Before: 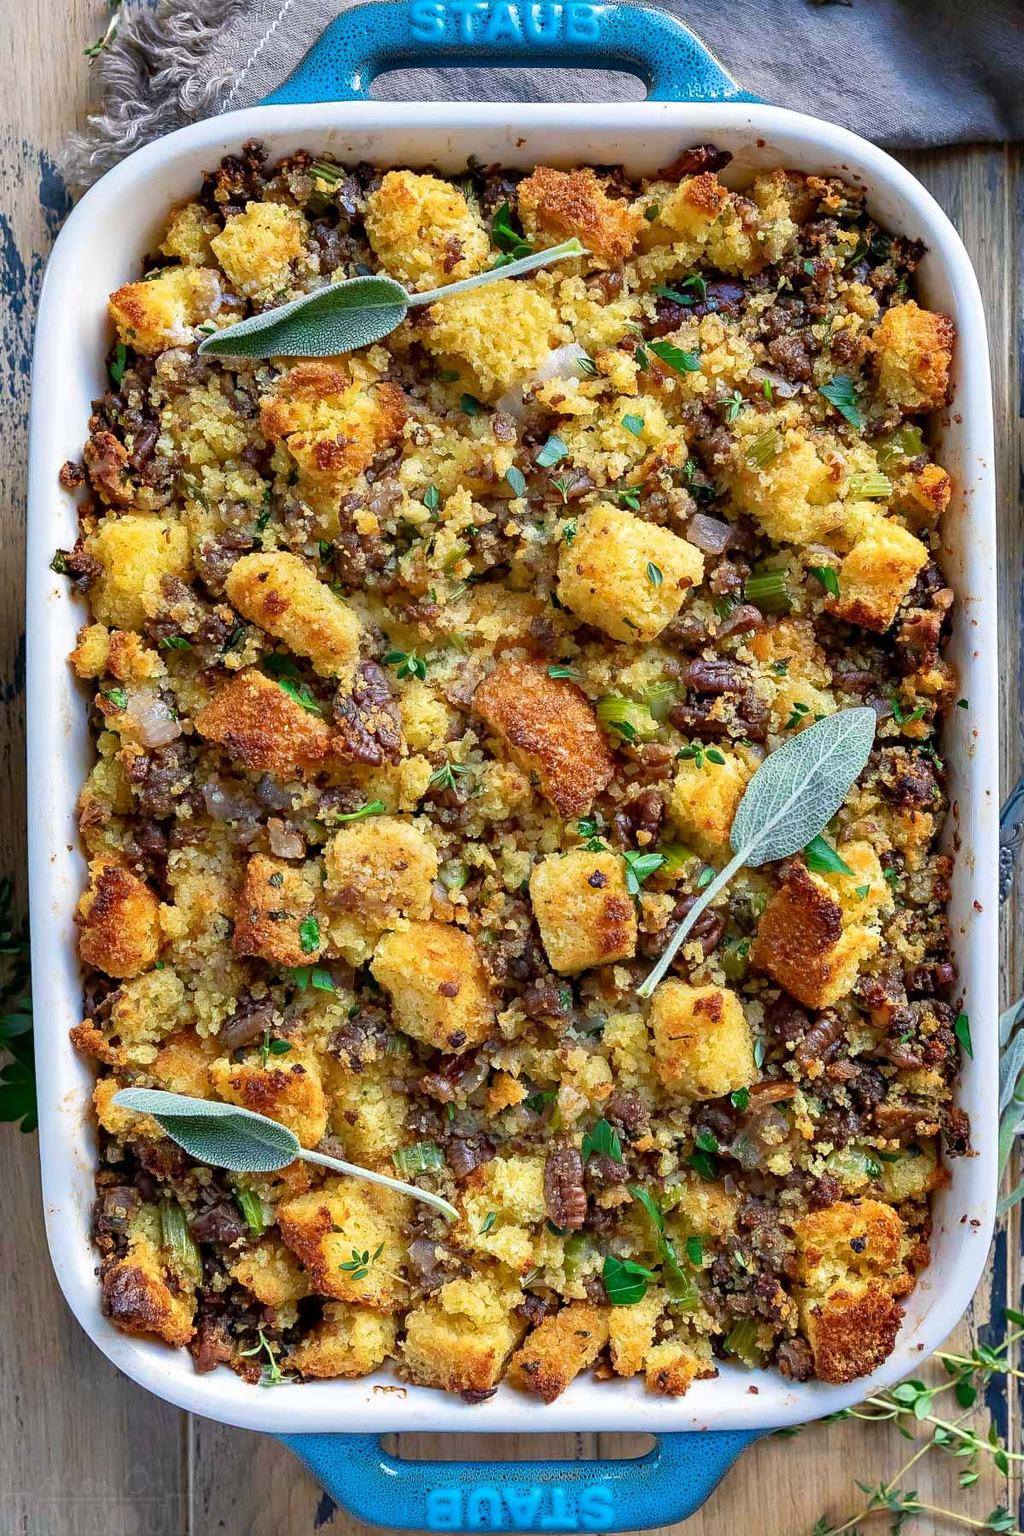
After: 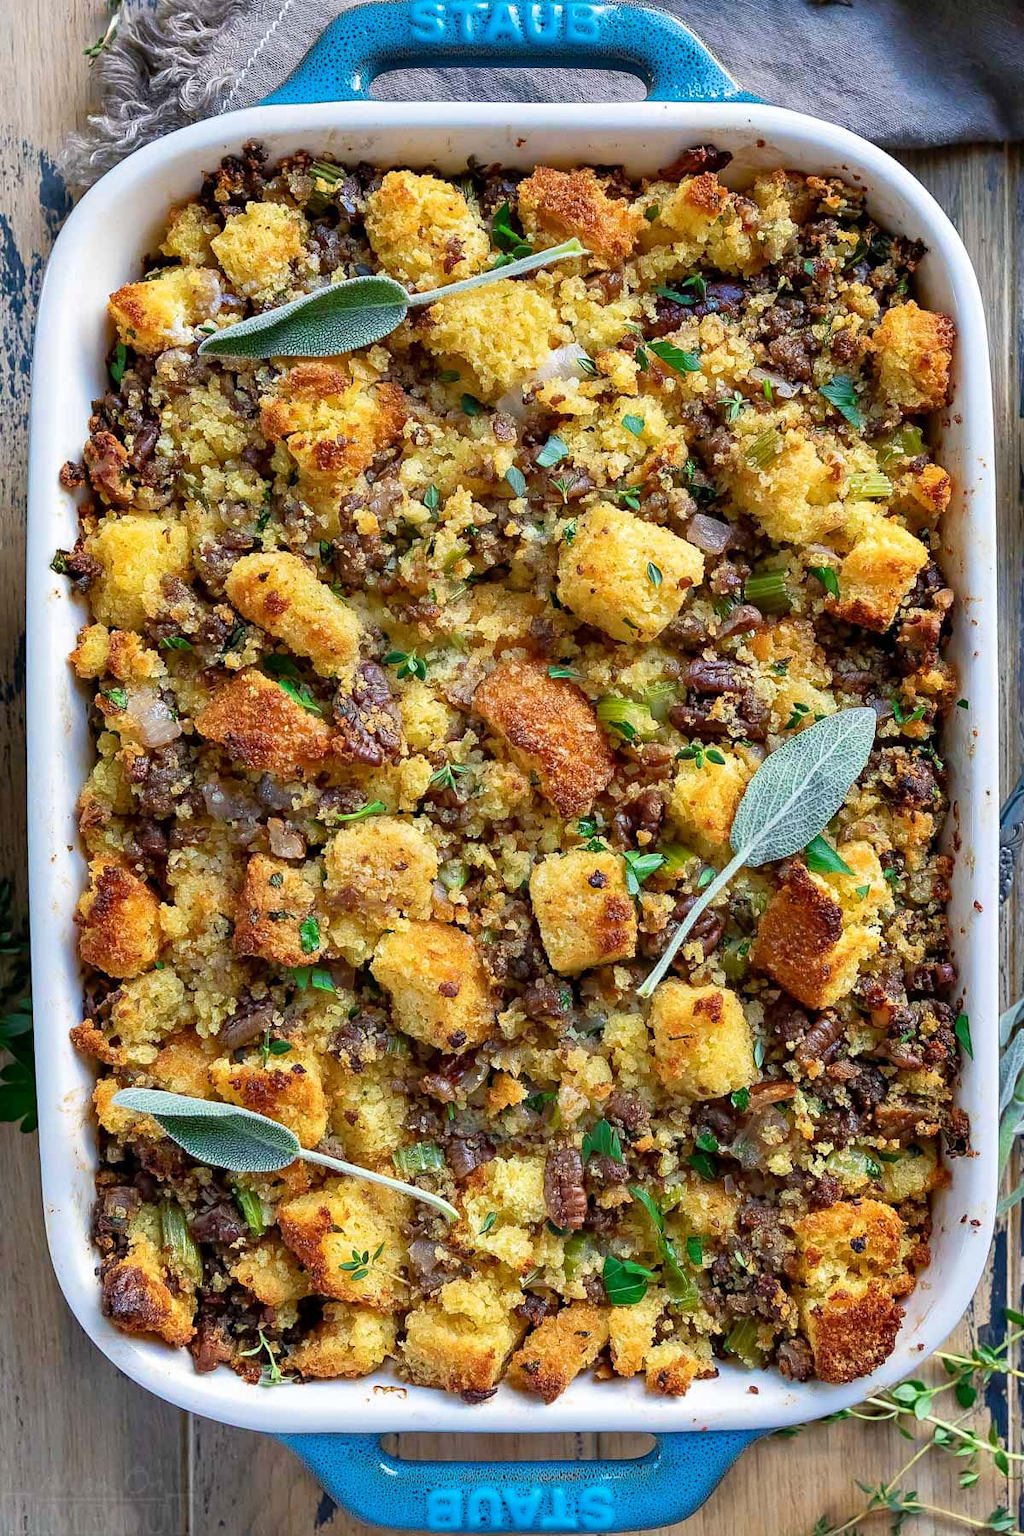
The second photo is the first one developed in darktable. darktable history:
shadows and highlights: radius 334.87, shadows 63.86, highlights 4.74, compress 87.7%, soften with gaussian
